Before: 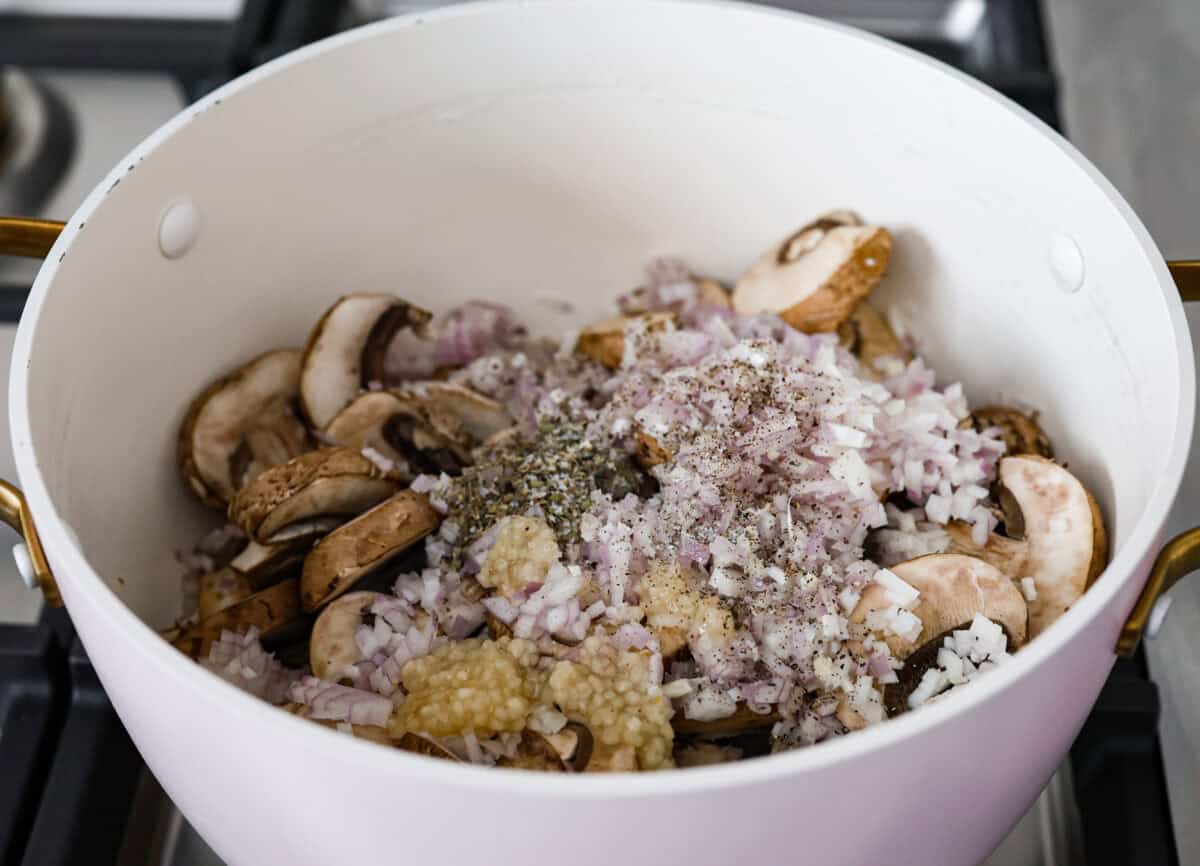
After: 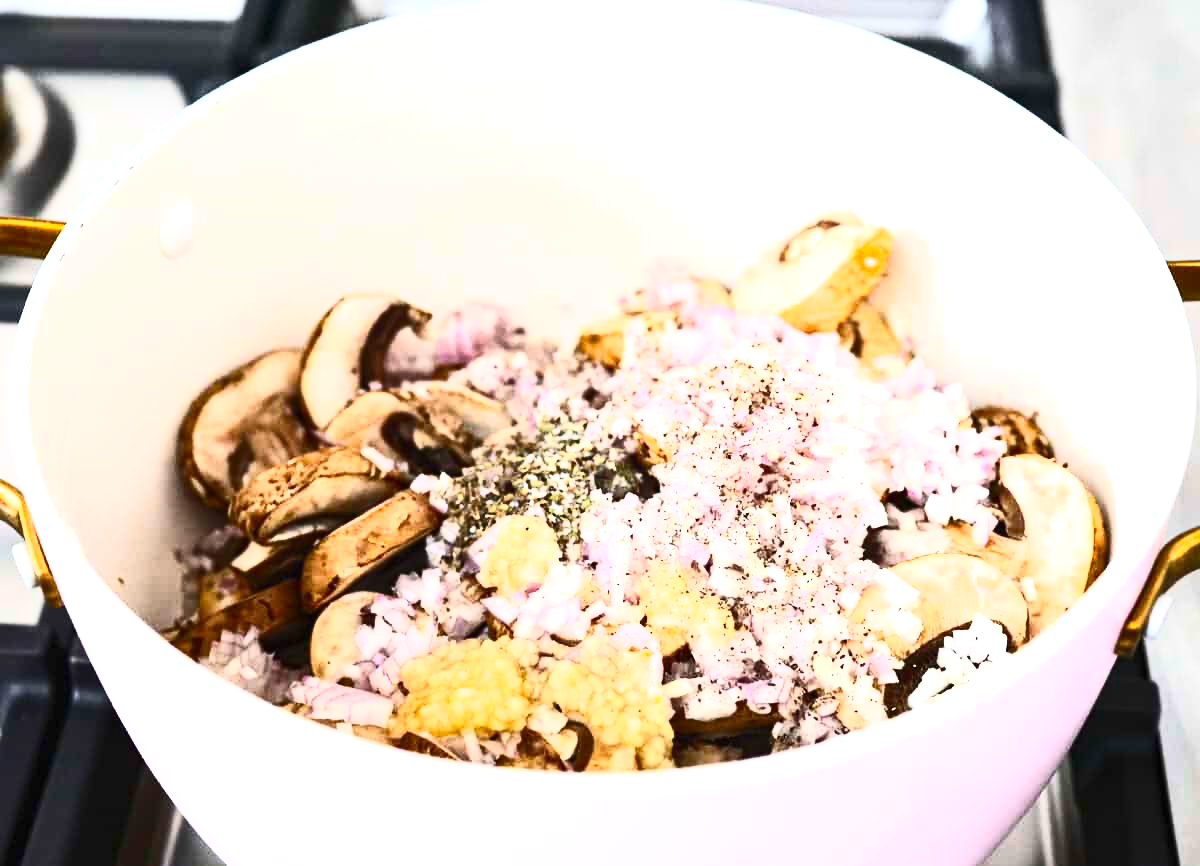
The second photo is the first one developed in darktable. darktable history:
exposure: black level correction 0, exposure 1.2 EV, compensate highlight preservation false
contrast brightness saturation: contrast 0.605, brightness 0.333, saturation 0.135
